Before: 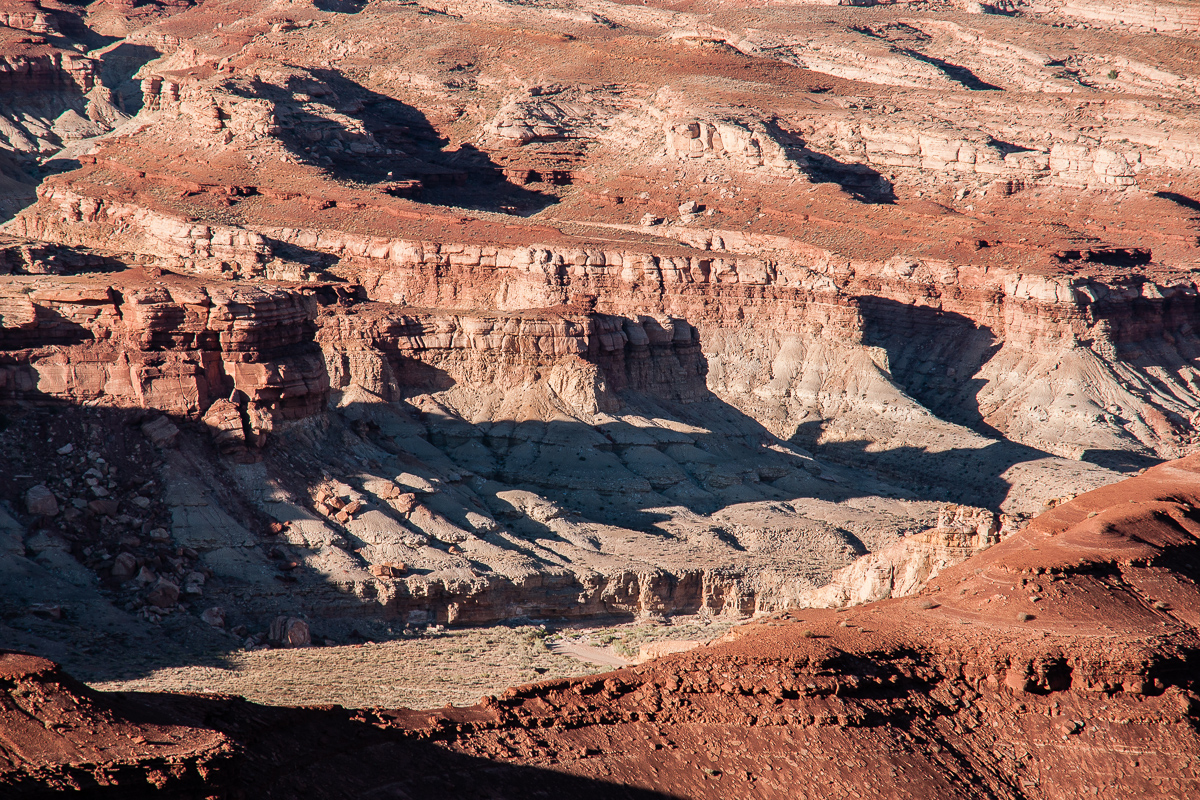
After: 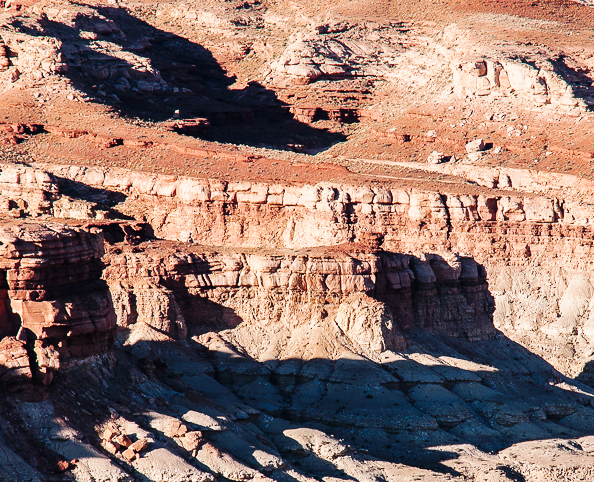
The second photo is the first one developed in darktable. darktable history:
crop: left 17.82%, top 7.843%, right 32.669%, bottom 31.828%
tone equalizer: on, module defaults
base curve: curves: ch0 [(0, 0) (0.036, 0.025) (0.121, 0.166) (0.206, 0.329) (0.605, 0.79) (1, 1)], preserve colors none
